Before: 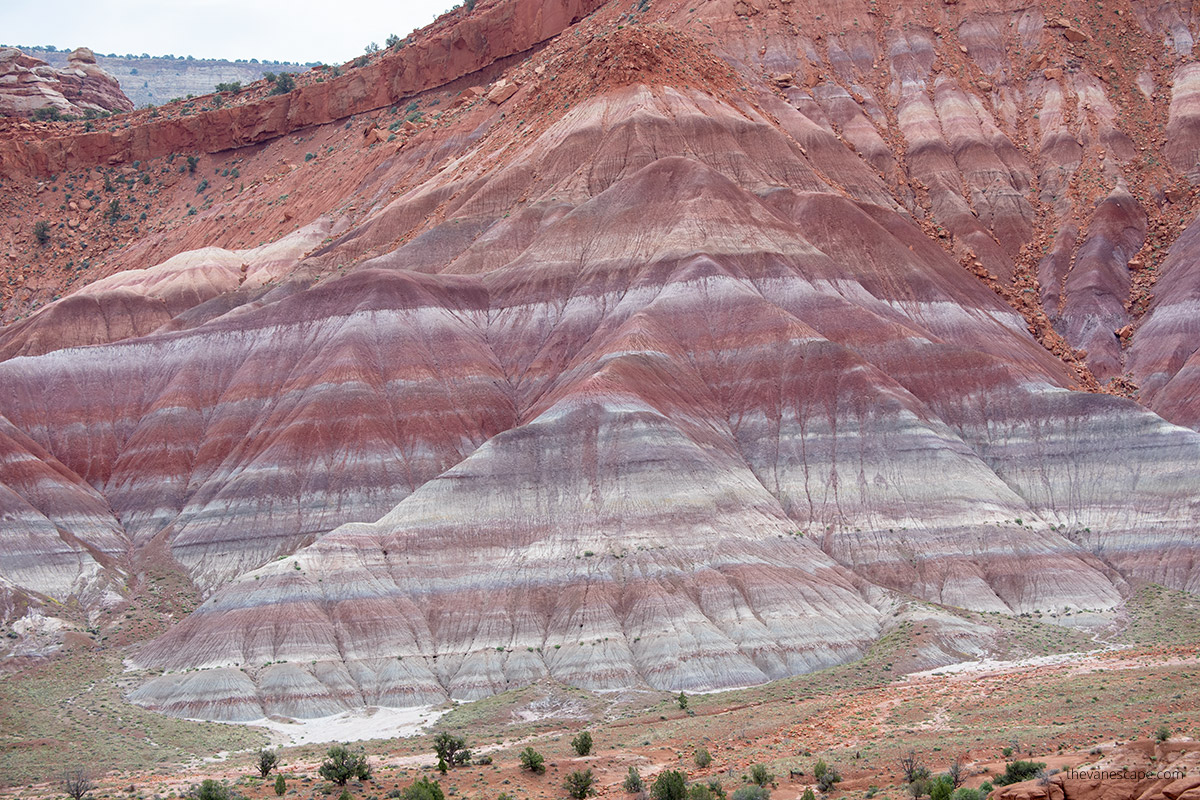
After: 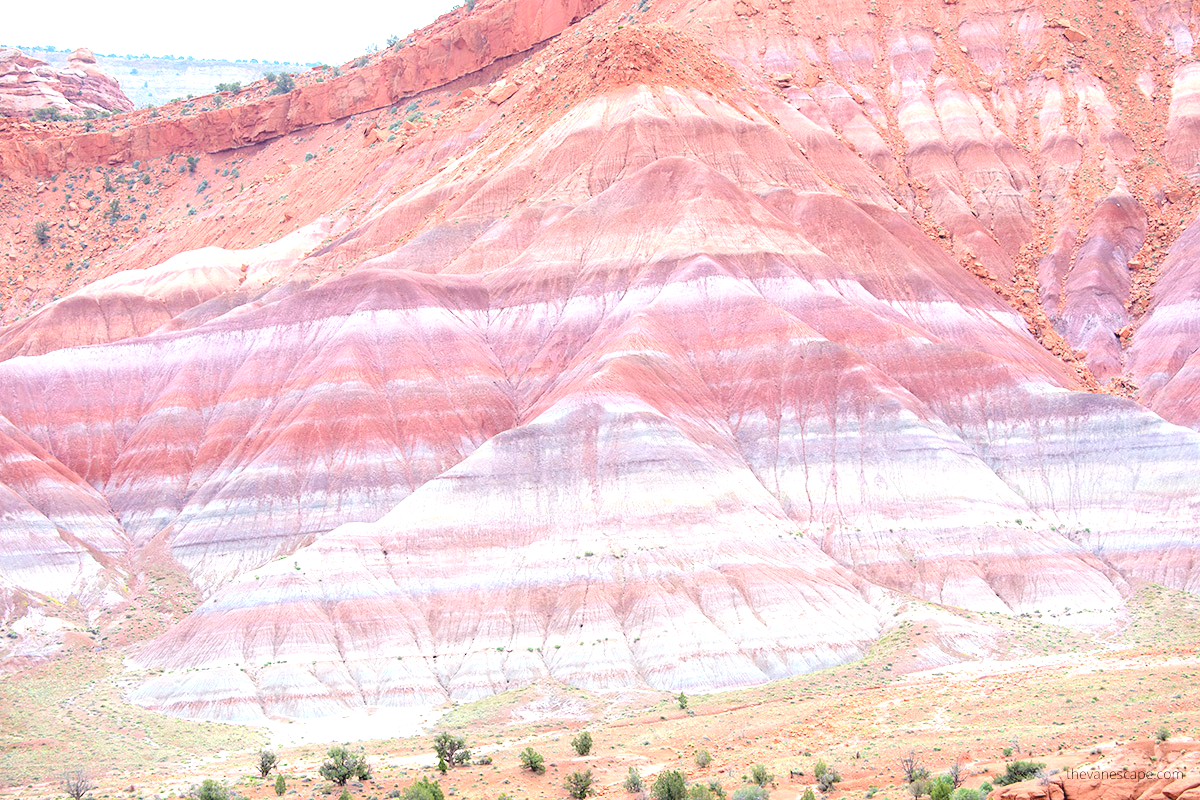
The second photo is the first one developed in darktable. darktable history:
exposure: black level correction 0, exposure 1.126 EV, compensate exposure bias true, compensate highlight preservation false
contrast brightness saturation: contrast 0.1, brightness 0.32, saturation 0.143
